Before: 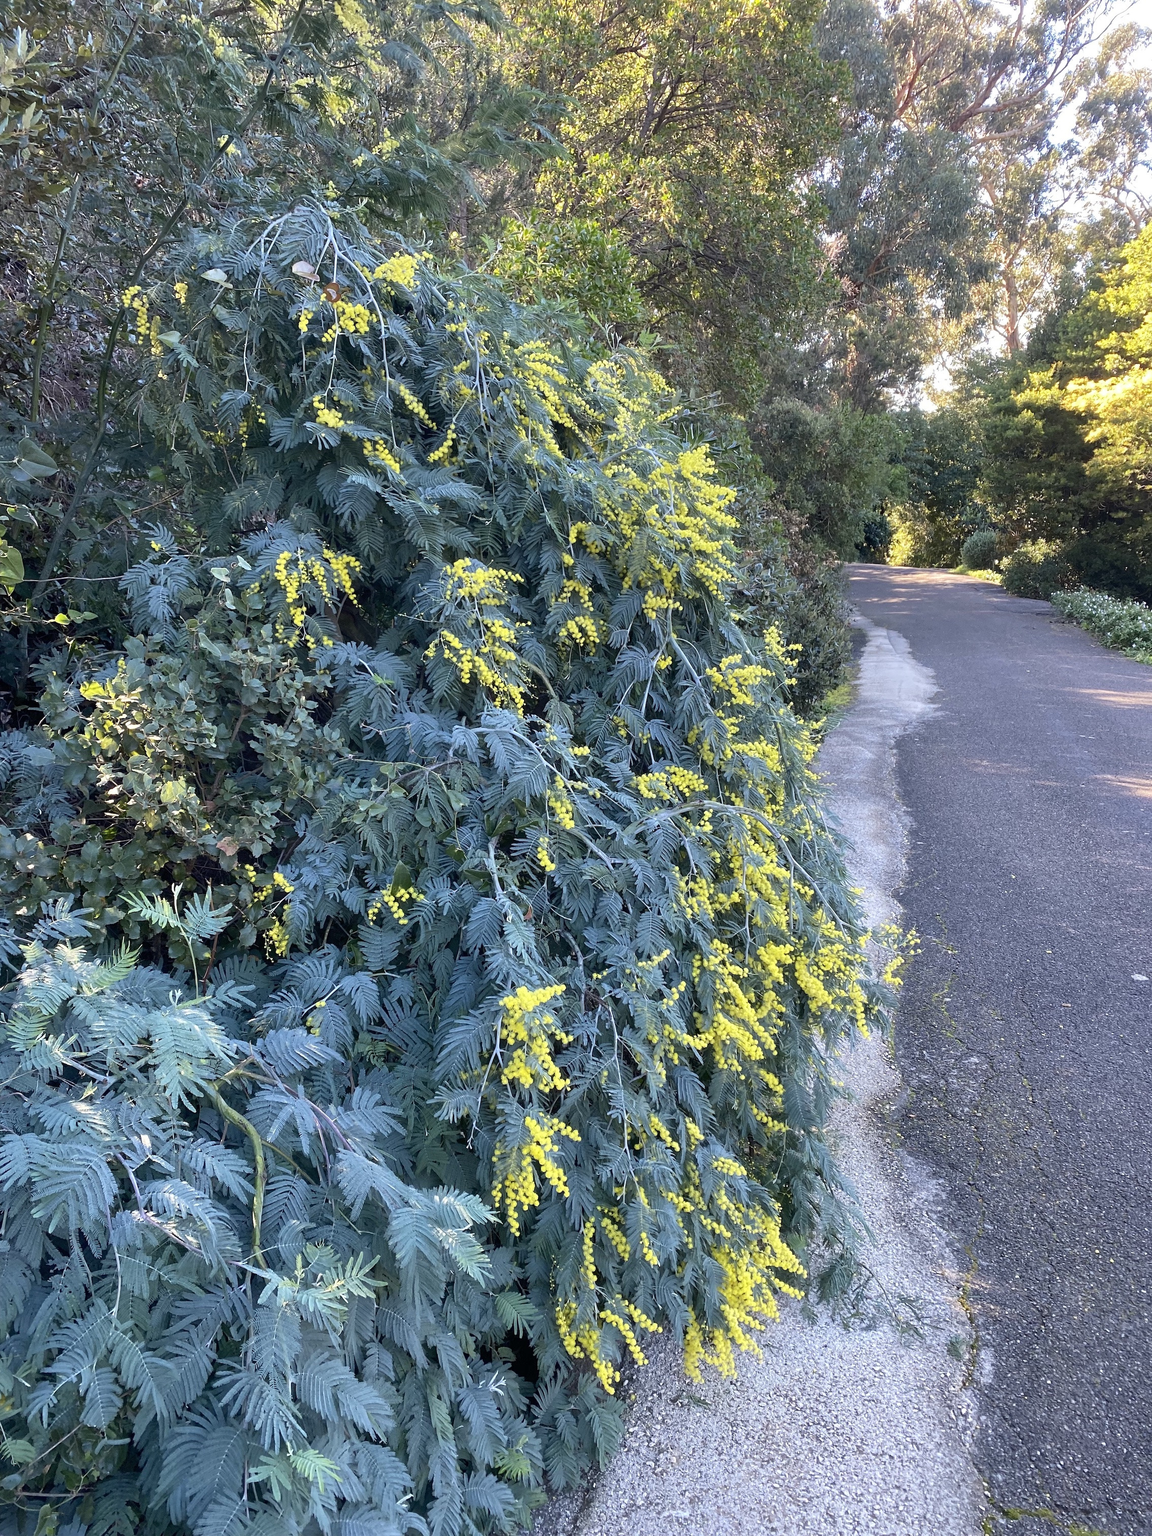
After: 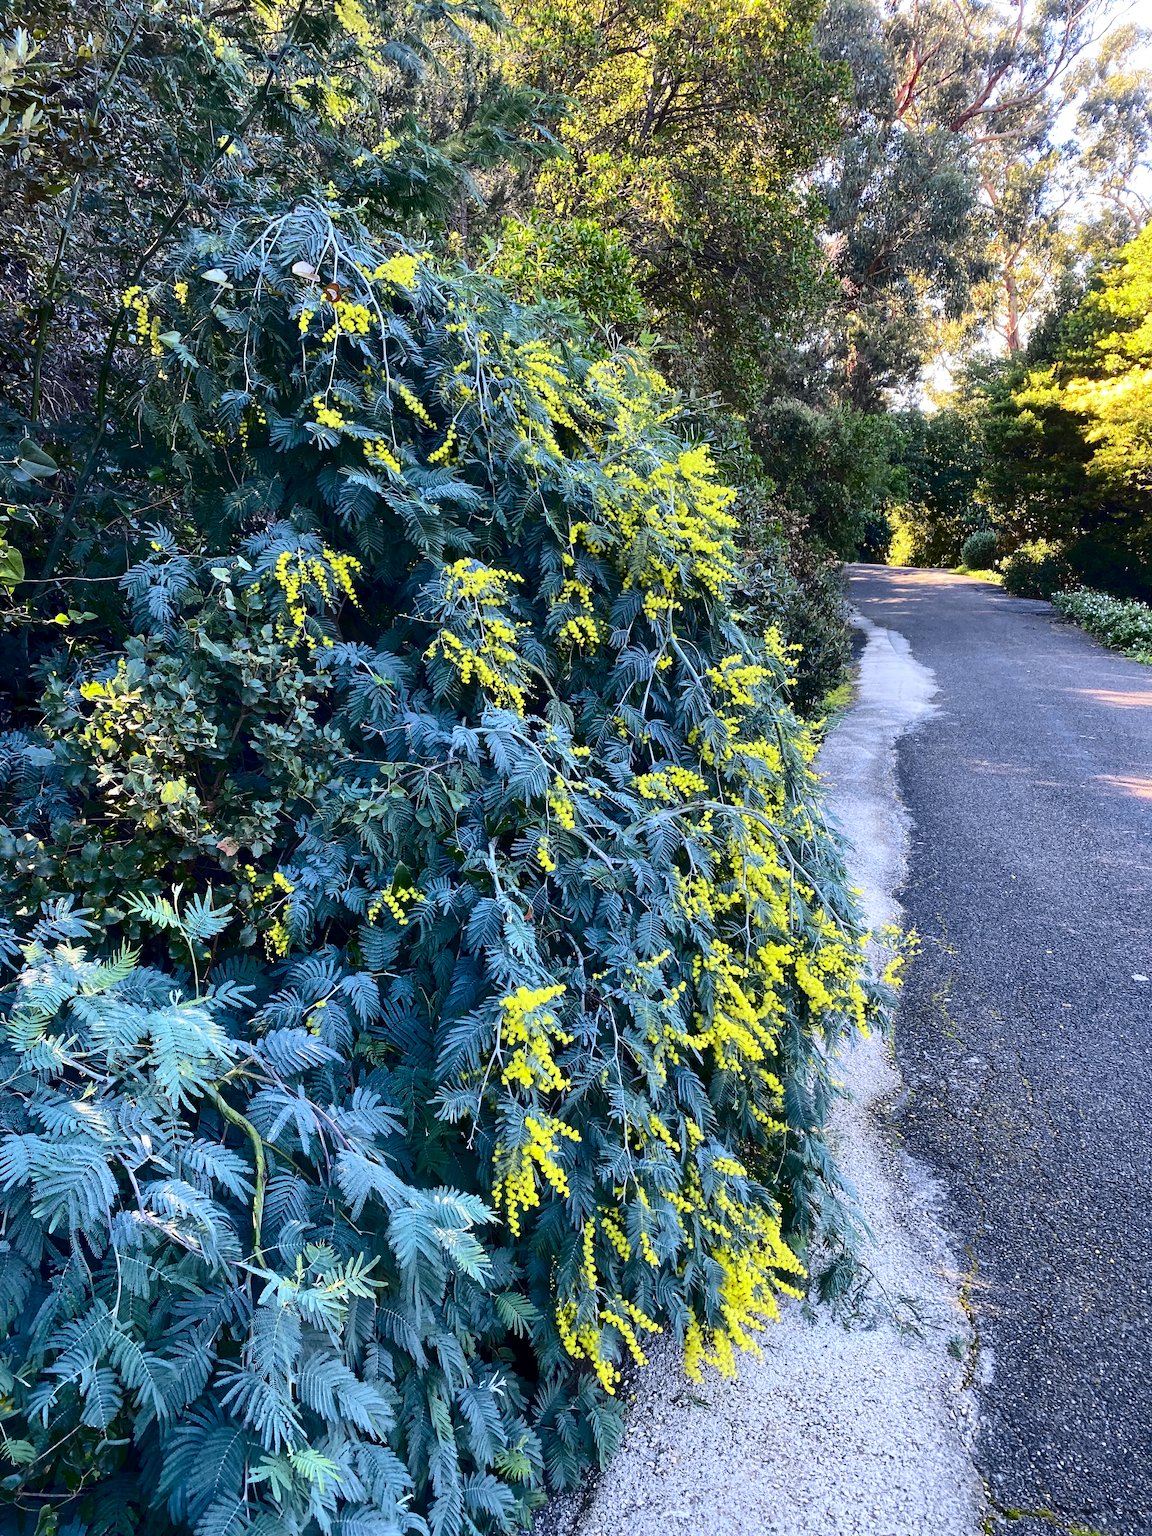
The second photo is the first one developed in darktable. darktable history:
contrast brightness saturation: contrast 0.19, brightness -0.11, saturation 0.21
tone curve: curves: ch0 [(0, 0) (0.126, 0.086) (0.338, 0.327) (0.494, 0.55) (0.703, 0.762) (1, 1)]; ch1 [(0, 0) (0.346, 0.324) (0.45, 0.431) (0.5, 0.5) (0.522, 0.517) (0.55, 0.578) (1, 1)]; ch2 [(0, 0) (0.44, 0.424) (0.501, 0.499) (0.554, 0.563) (0.622, 0.667) (0.707, 0.746) (1, 1)], color space Lab, independent channels, preserve colors none
